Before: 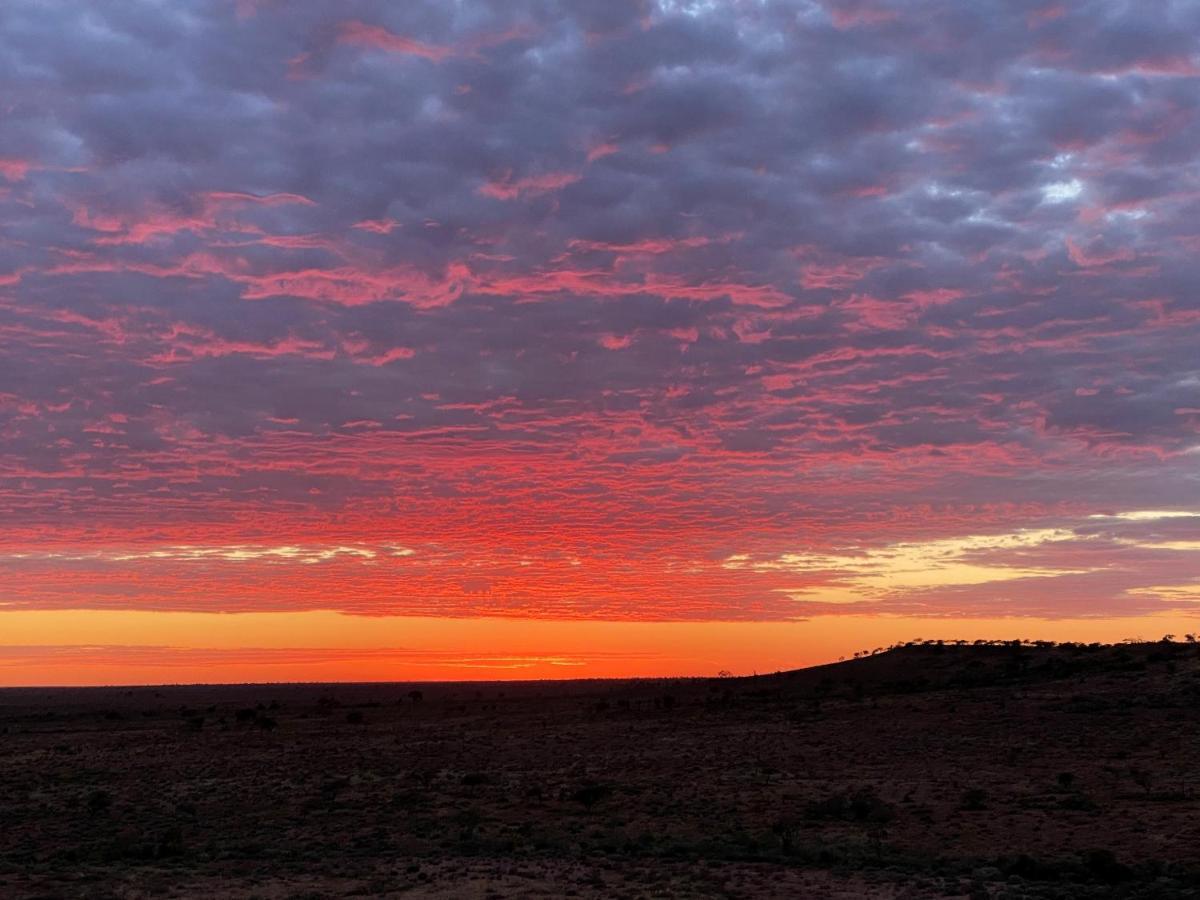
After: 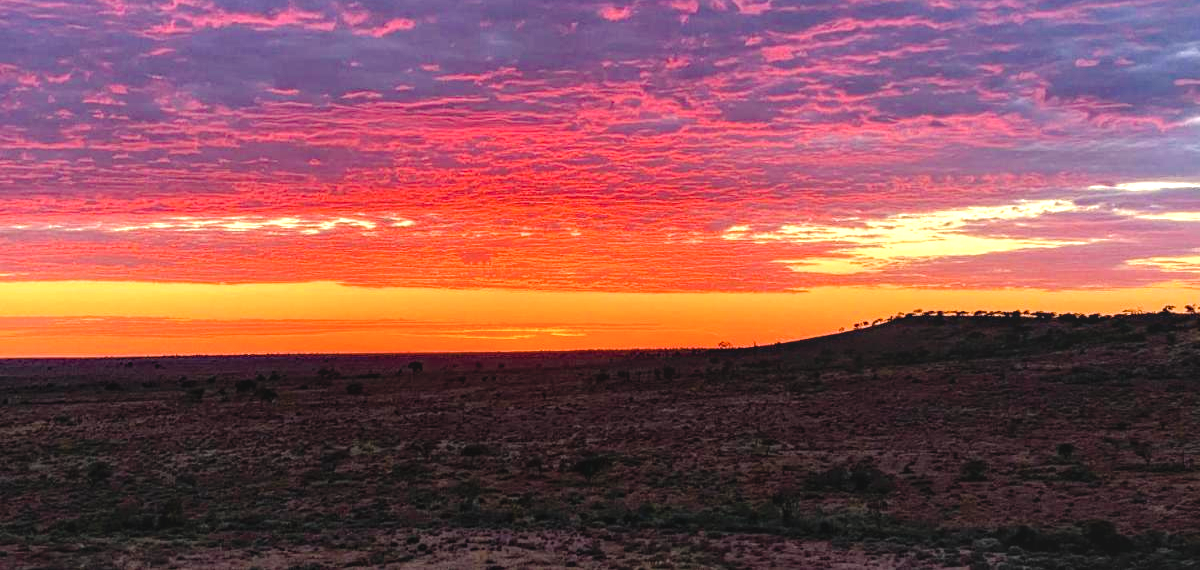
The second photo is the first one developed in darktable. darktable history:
crop and rotate: top 36.565%
exposure: black level correction 0, exposure 0.693 EV, compensate highlight preservation false
color balance rgb: shadows lift › luminance -9.799%, linear chroma grading › global chroma 20.105%, perceptual saturation grading › global saturation 20%, perceptual saturation grading › highlights -25.744%, perceptual saturation grading › shadows 24.235%, global vibrance 15.531%
contrast brightness saturation: contrast -0.142, brightness 0.052, saturation -0.124
local contrast: detail 160%
shadows and highlights: radius 333.88, shadows 64.58, highlights 5.55, compress 87.75%, soften with gaussian
haze removal: strength 0.3, distance 0.245, compatibility mode true, adaptive false
